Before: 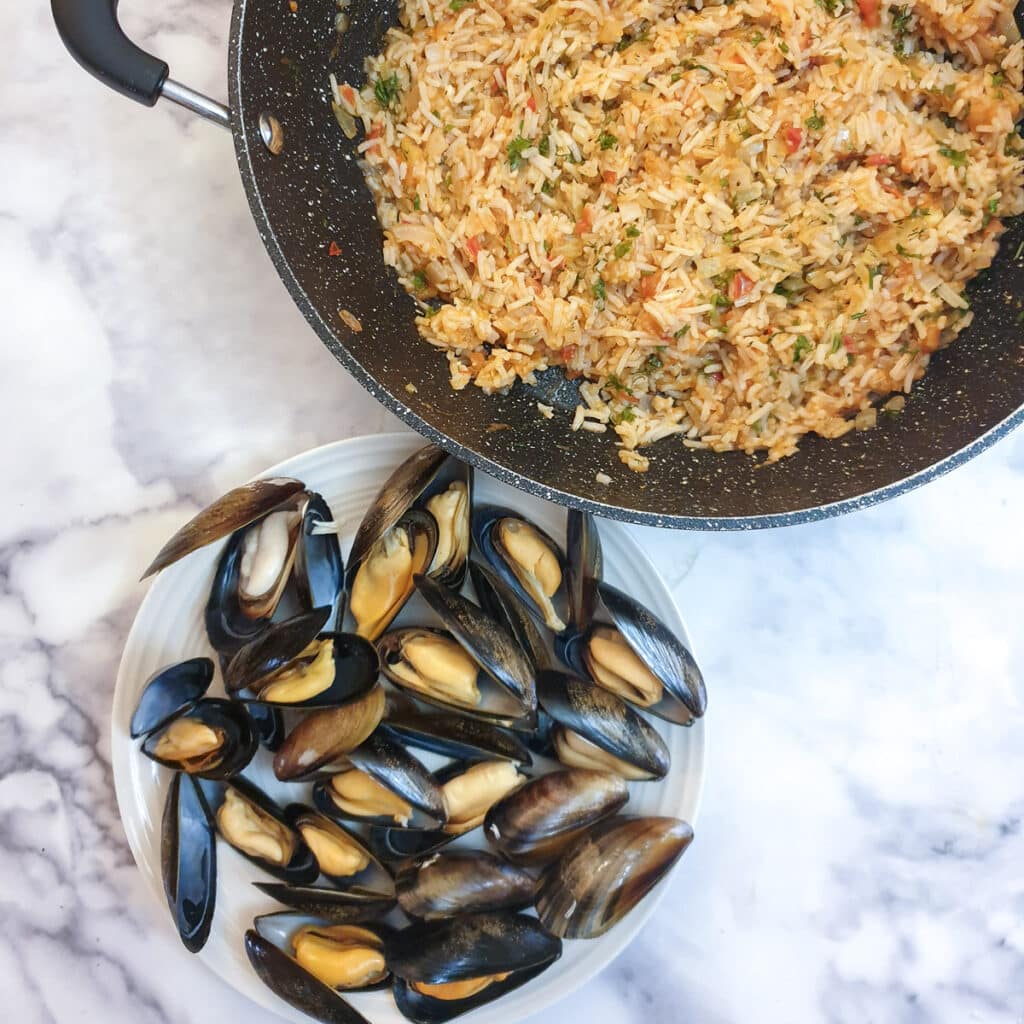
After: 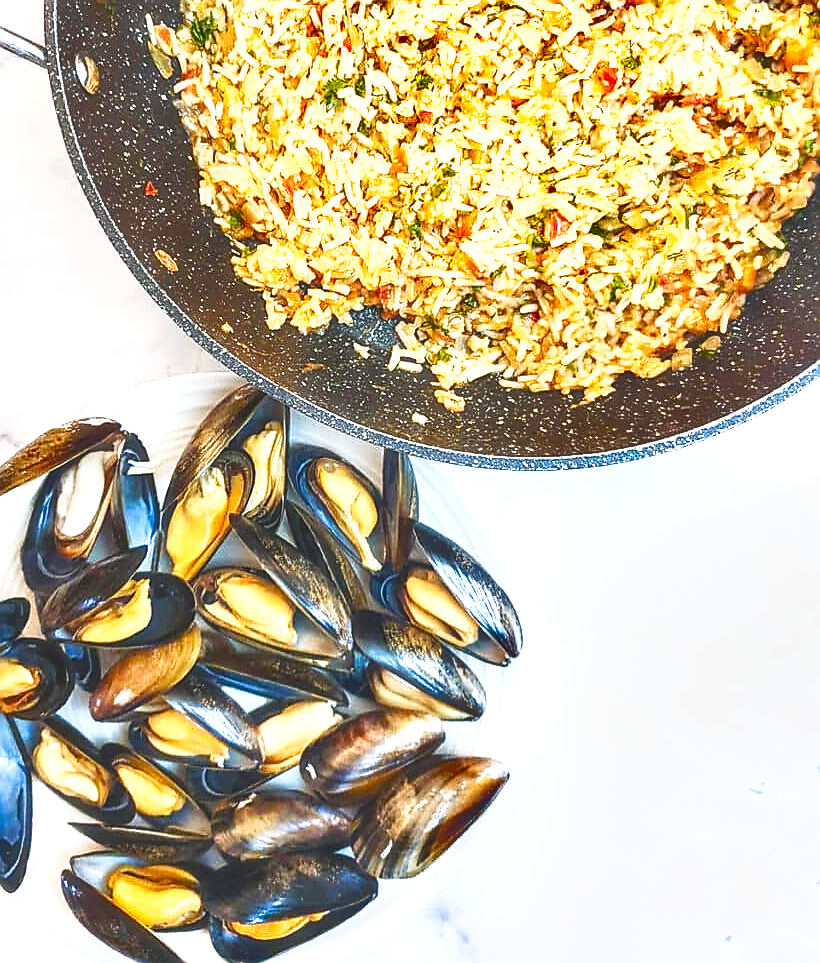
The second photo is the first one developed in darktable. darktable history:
exposure: black level correction -0.006, exposure 1 EV, compensate highlight preservation false
sharpen: radius 1.374, amount 1.267, threshold 0.656
shadows and highlights: low approximation 0.01, soften with gaussian
crop and rotate: left 18.061%, top 5.865%, right 1.797%
tone curve: curves: ch0 [(0, 0) (0.003, 0.003) (0.011, 0.012) (0.025, 0.027) (0.044, 0.048) (0.069, 0.076) (0.1, 0.109) (0.136, 0.148) (0.177, 0.194) (0.224, 0.245) (0.277, 0.303) (0.335, 0.366) (0.399, 0.436) (0.468, 0.511) (0.543, 0.593) (0.623, 0.681) (0.709, 0.775) (0.801, 0.875) (0.898, 0.954) (1, 1)], preserve colors none
haze removal: strength -0.095, compatibility mode true, adaptive false
local contrast: on, module defaults
color balance rgb: shadows lift › chroma 1.89%, shadows lift › hue 265.17°, linear chroma grading › shadows 10.127%, linear chroma grading › highlights 9.42%, linear chroma grading › global chroma 15.213%, linear chroma grading › mid-tones 14.557%, perceptual saturation grading › global saturation 20%, perceptual saturation grading › highlights -25.025%, perceptual saturation grading › shadows 25.645%
